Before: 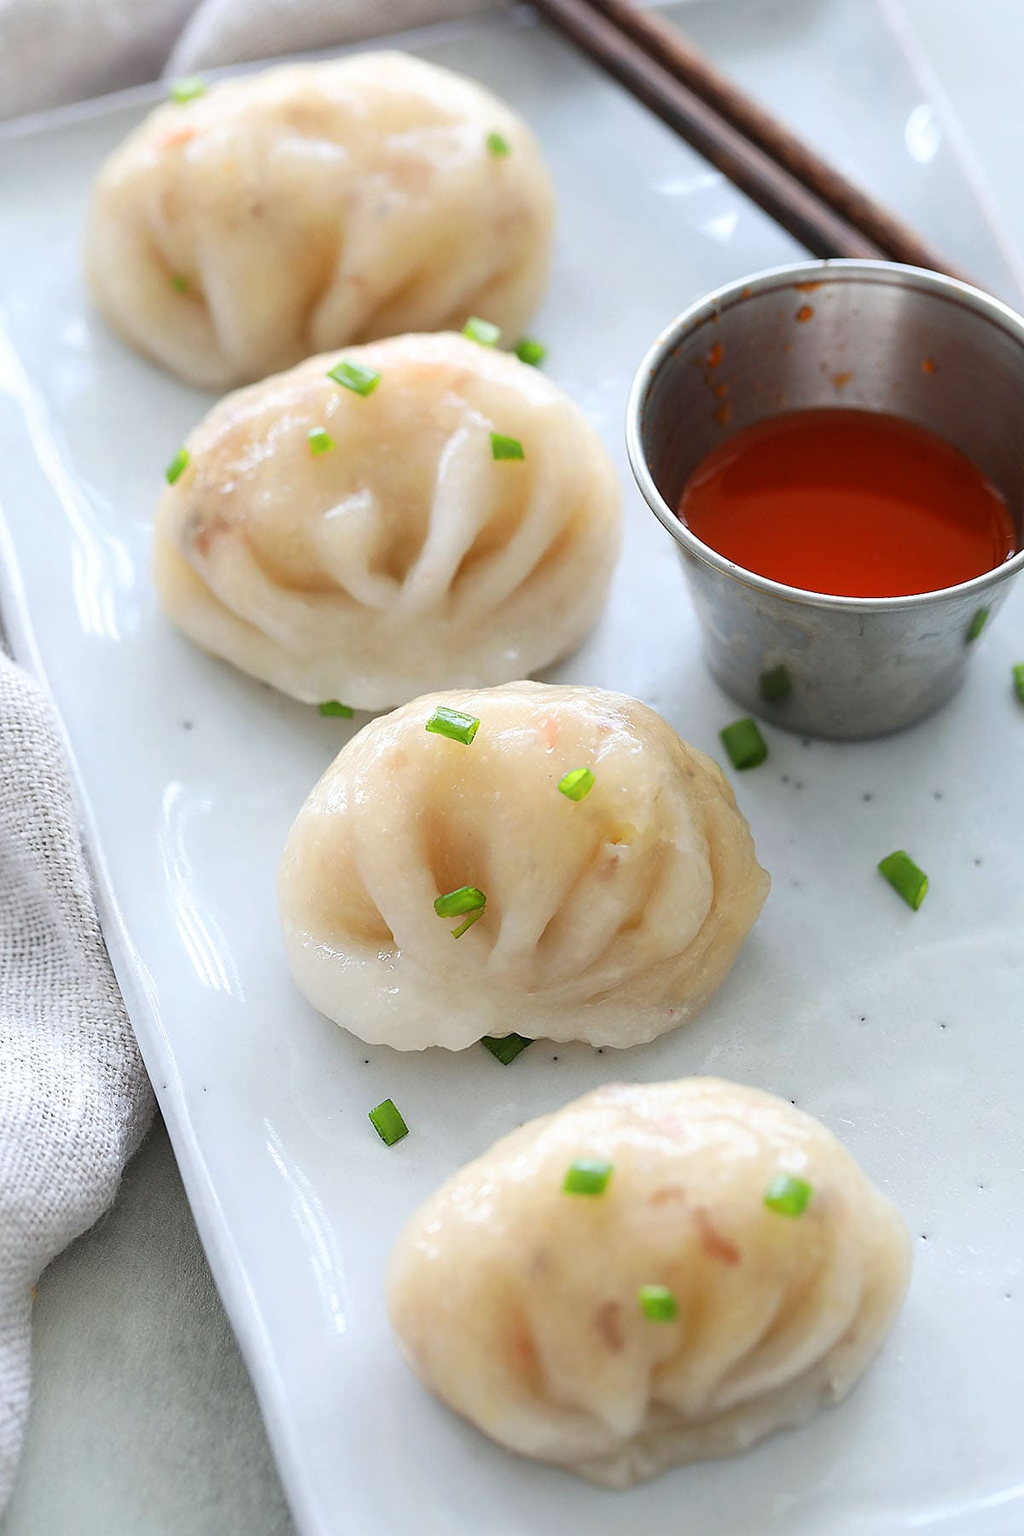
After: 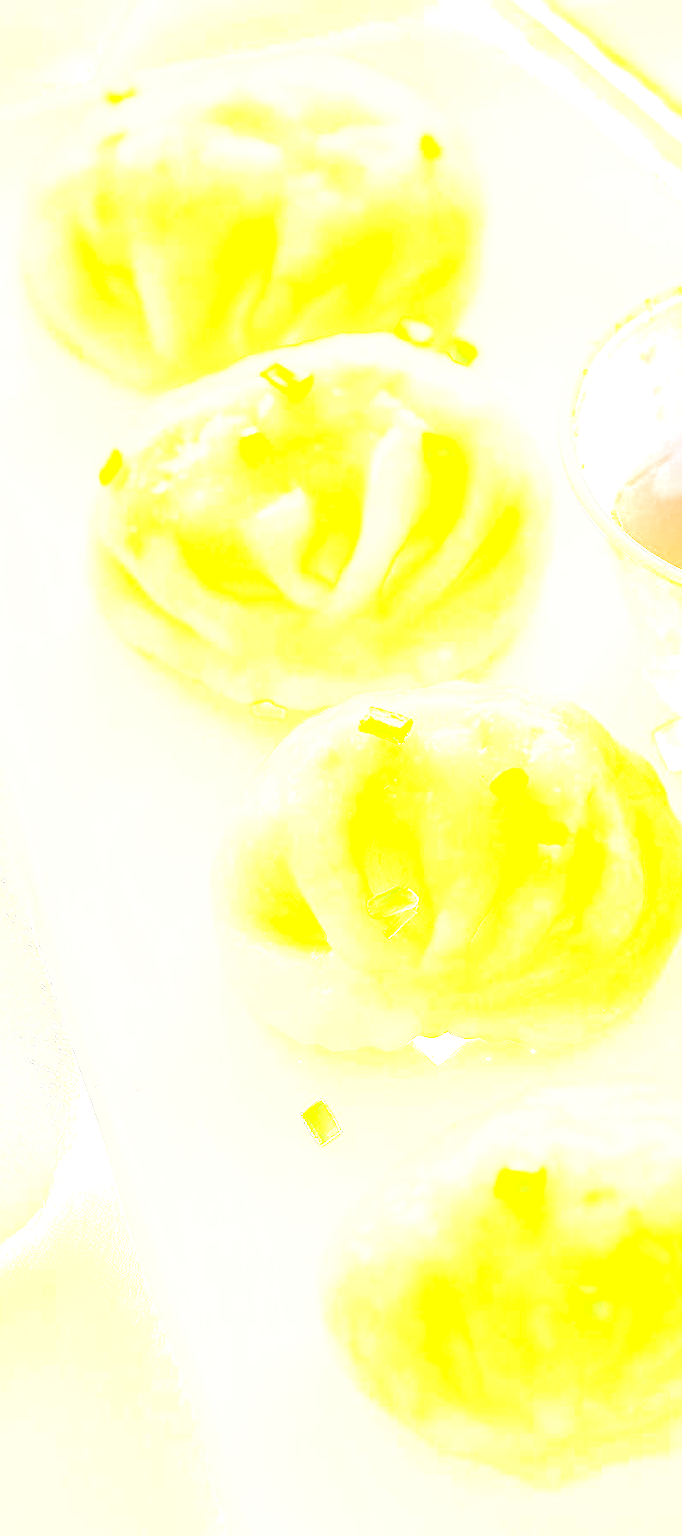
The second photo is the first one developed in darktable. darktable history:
color balance rgb: perceptual saturation grading › global saturation 30%, global vibrance 20%
color balance: mode lift, gamma, gain (sRGB), lift [1.014, 0.966, 0.918, 0.87], gamma [0.86, 0.734, 0.918, 0.976], gain [1.063, 1.13, 1.063, 0.86]
crop and rotate: left 6.617%, right 26.717%
tone curve: curves: ch0 [(0, 0) (0.003, 0.004) (0.011, 0.015) (0.025, 0.033) (0.044, 0.059) (0.069, 0.093) (0.1, 0.133) (0.136, 0.182) (0.177, 0.237) (0.224, 0.3) (0.277, 0.369) (0.335, 0.437) (0.399, 0.511) (0.468, 0.584) (0.543, 0.656) (0.623, 0.729) (0.709, 0.8) (0.801, 0.872) (0.898, 0.935) (1, 1)], preserve colors none
bloom: size 25%, threshold 5%, strength 90%
white balance: red 1.009, blue 0.985
base curve: curves: ch0 [(0, 0.003) (0.001, 0.002) (0.006, 0.004) (0.02, 0.022) (0.048, 0.086) (0.094, 0.234) (0.162, 0.431) (0.258, 0.629) (0.385, 0.8) (0.548, 0.918) (0.751, 0.988) (1, 1)], preserve colors none
